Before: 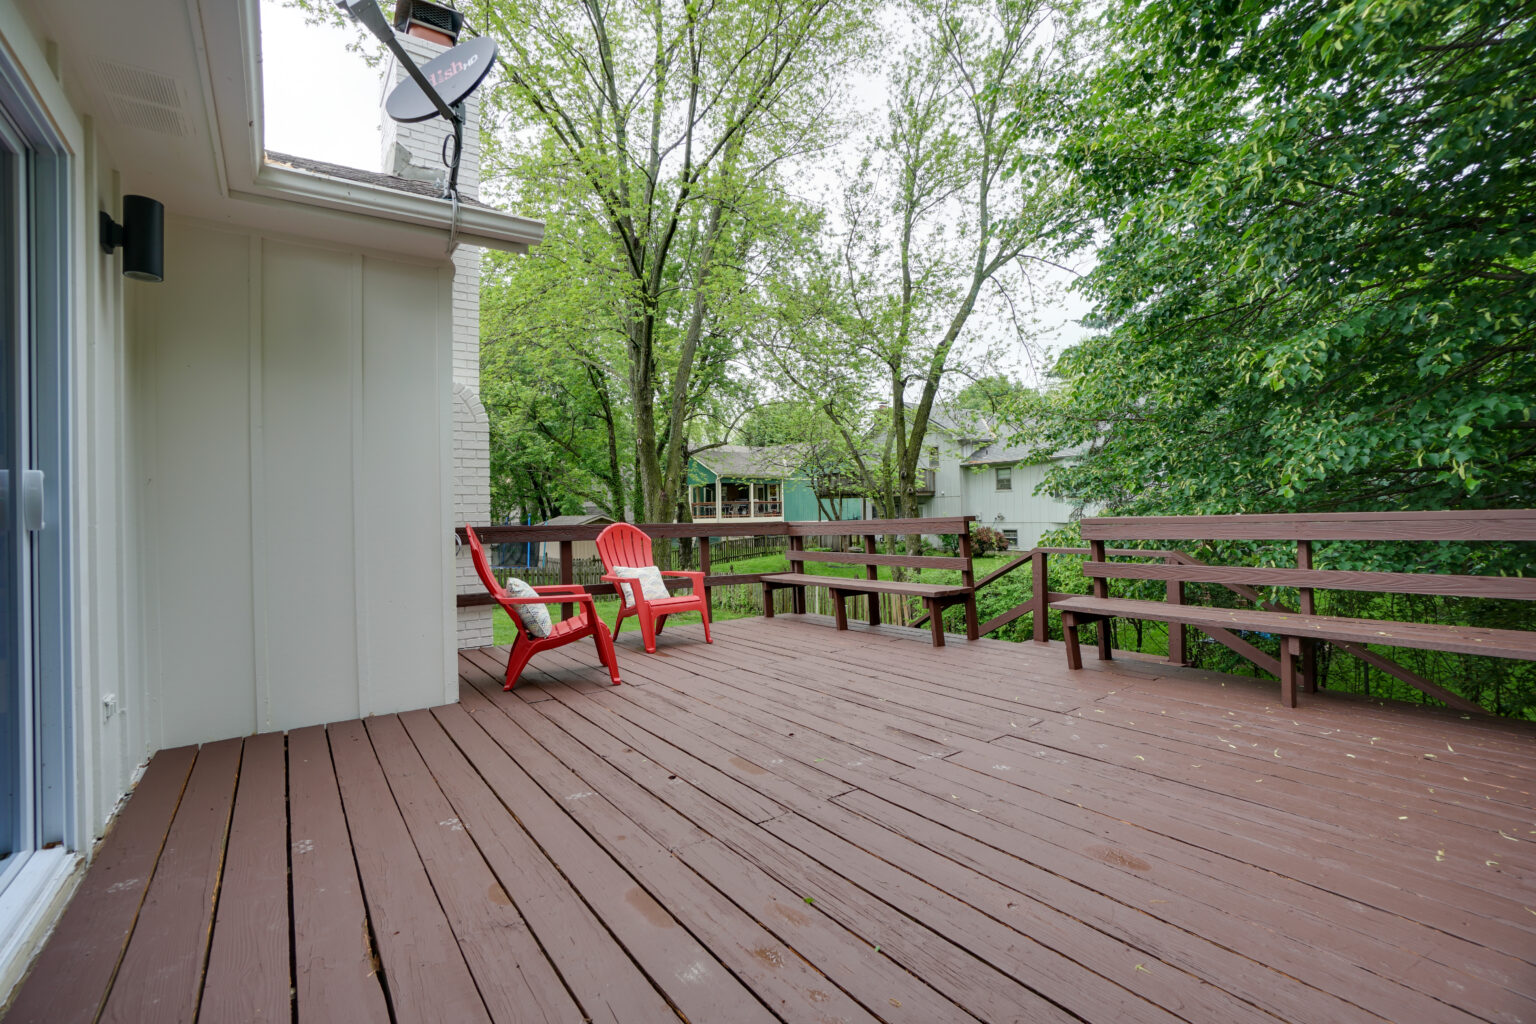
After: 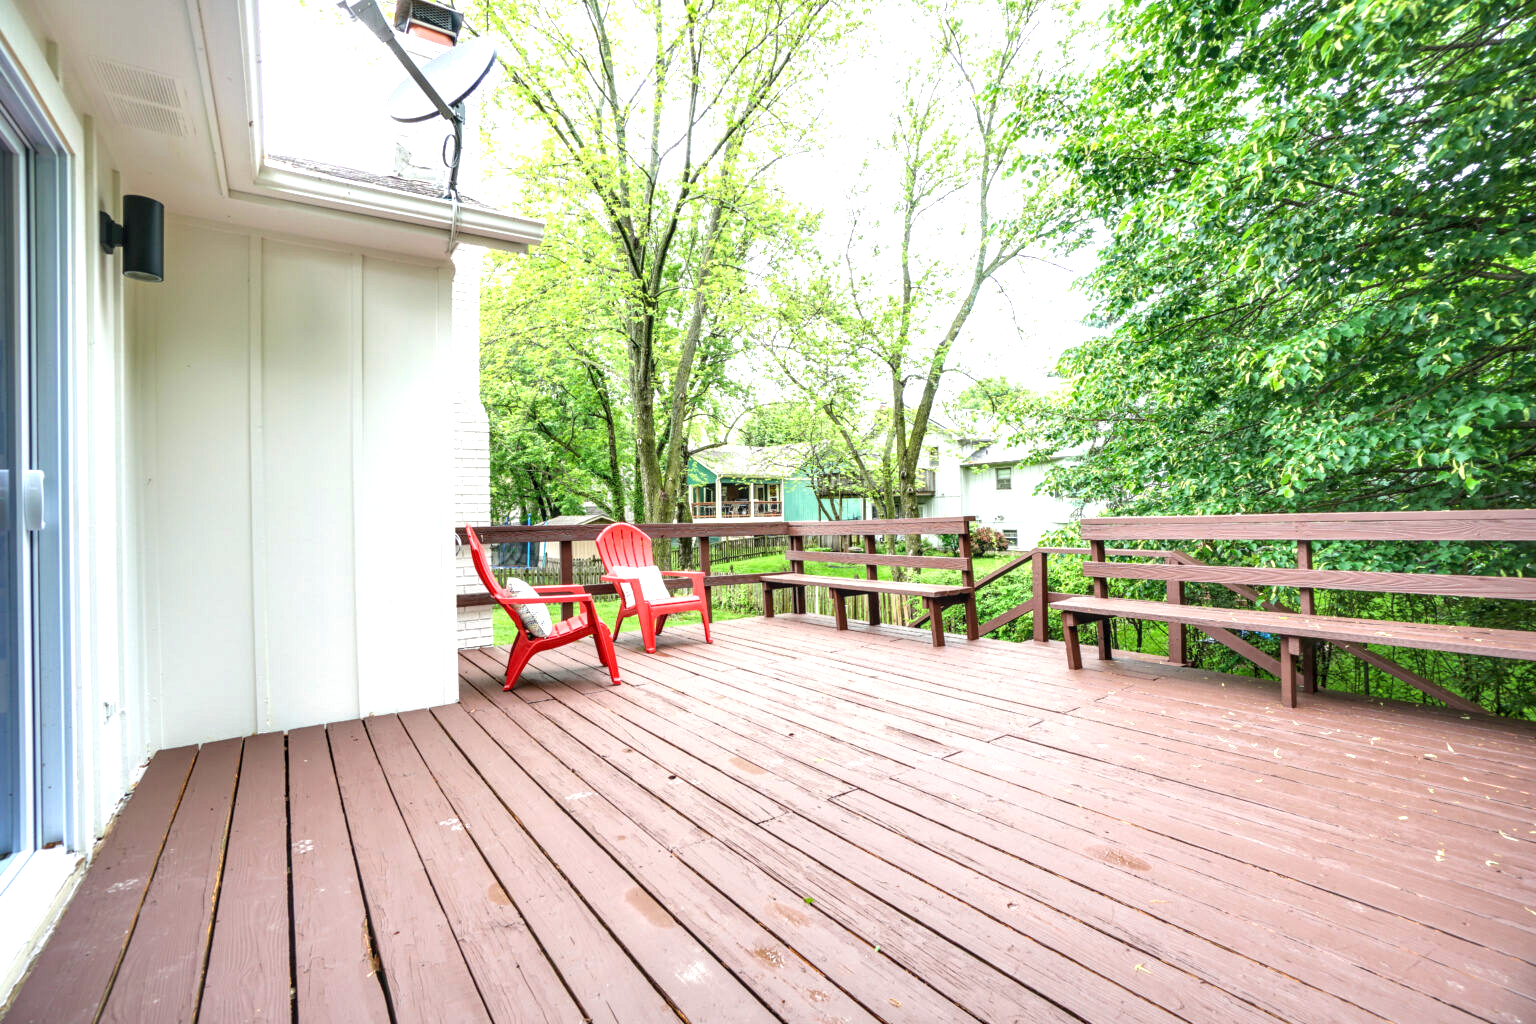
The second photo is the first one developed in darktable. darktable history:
exposure: black level correction 0, exposure 1.5 EV, compensate exposure bias true, compensate highlight preservation false
local contrast: on, module defaults
